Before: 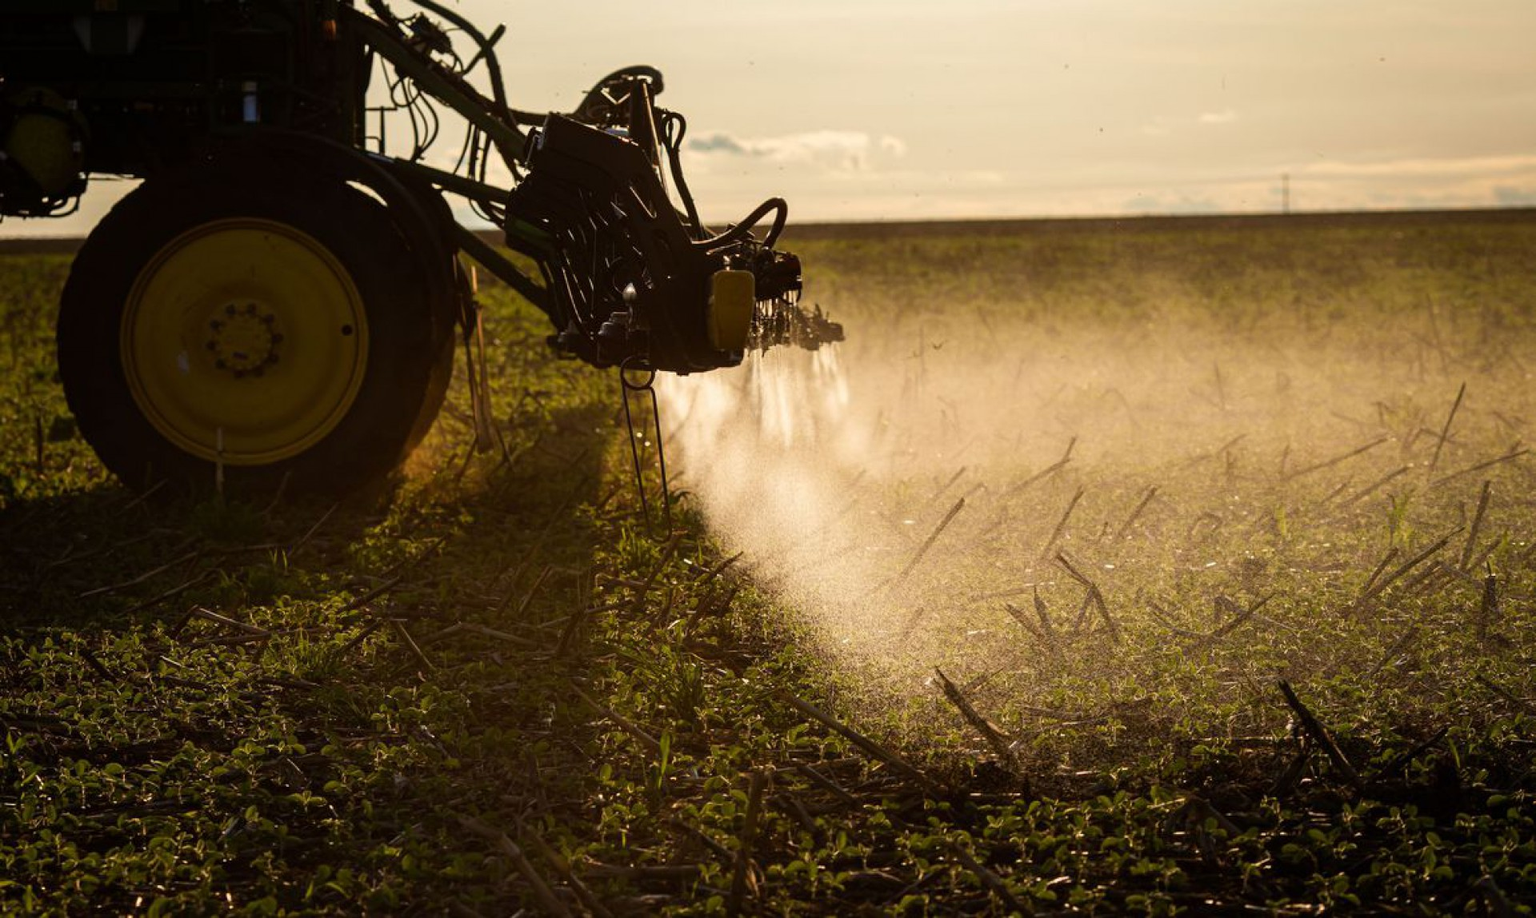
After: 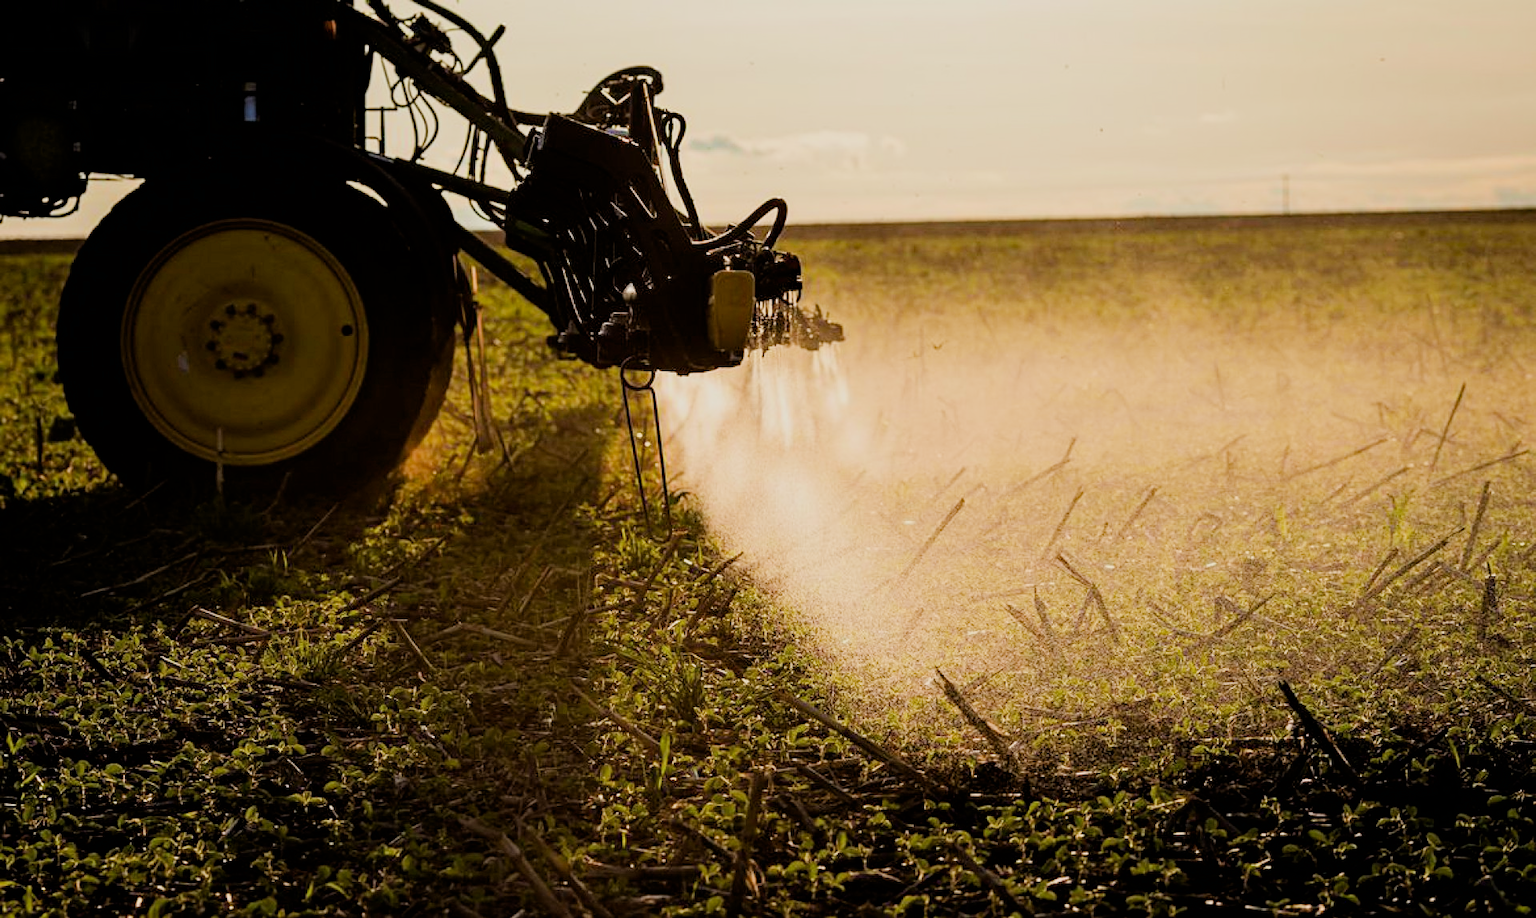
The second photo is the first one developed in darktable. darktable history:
haze removal: compatibility mode true, adaptive false
exposure: black level correction 0.001, exposure 1 EV, compensate exposure bias true, compensate highlight preservation false
sharpen: amount 0.213
filmic rgb: black relative exposure -6.06 EV, white relative exposure 6.97 EV, hardness 2.25
